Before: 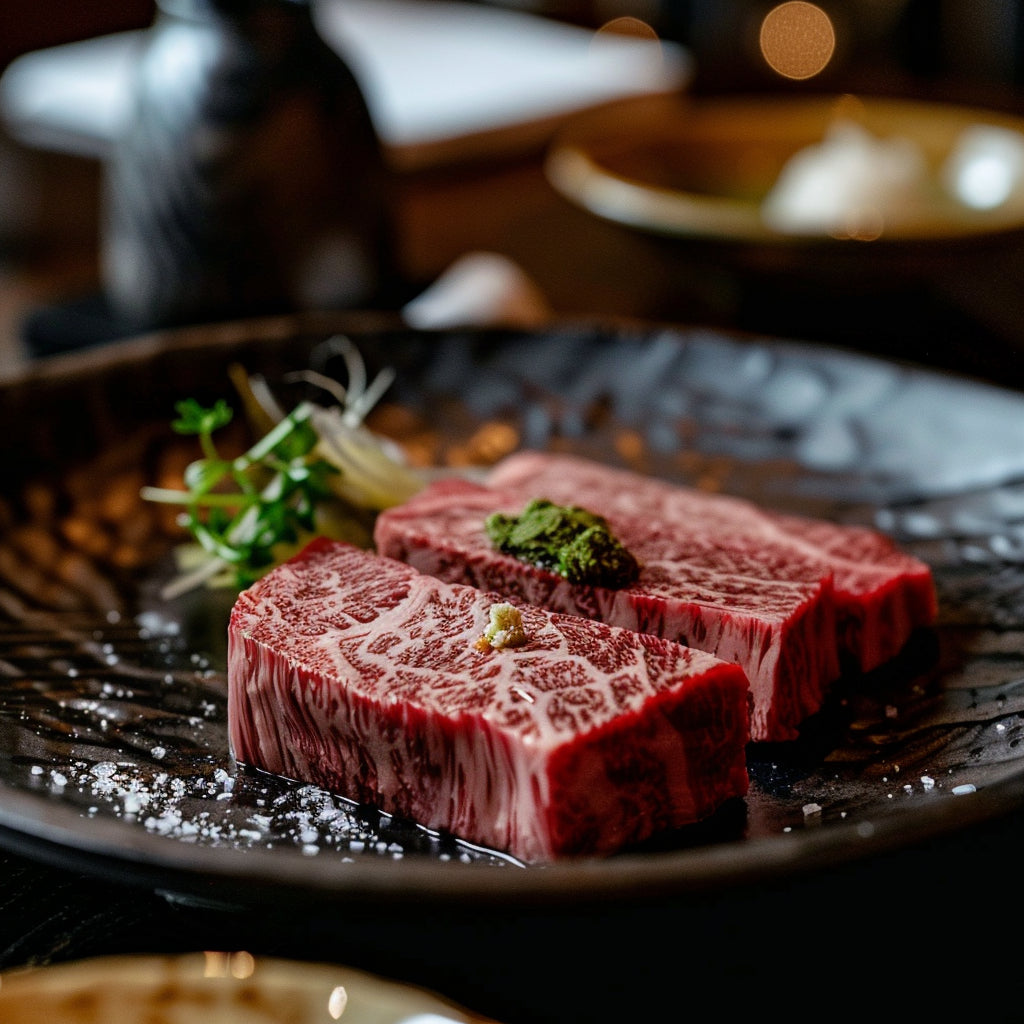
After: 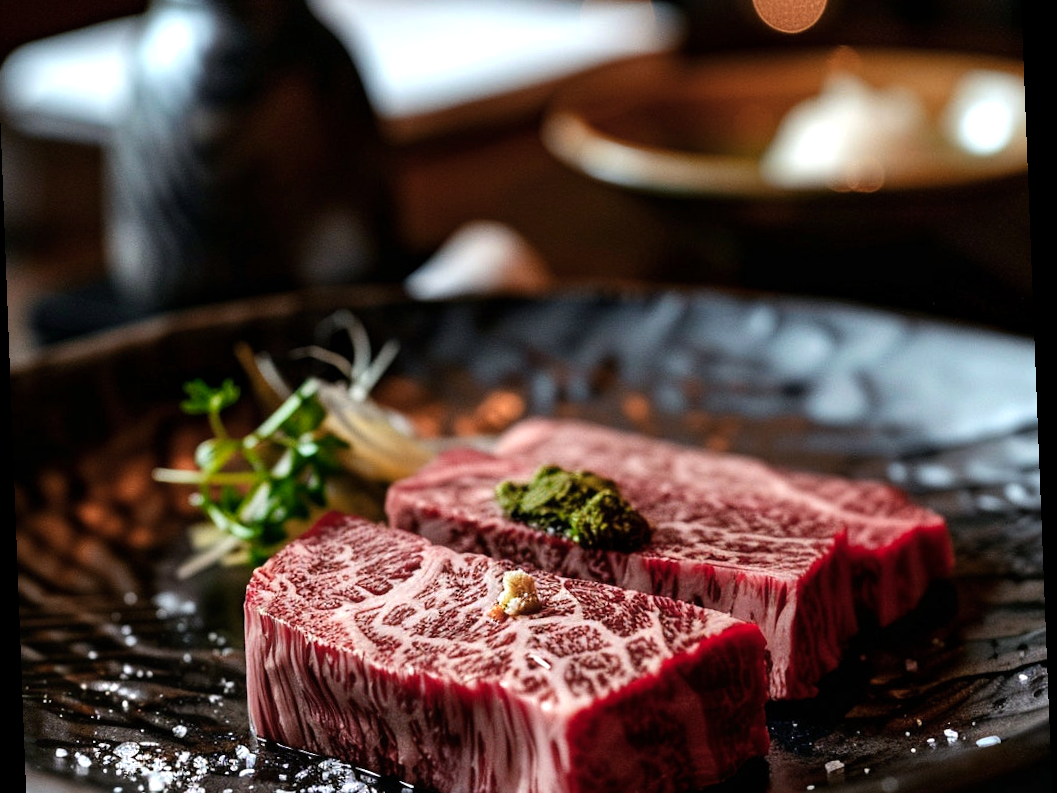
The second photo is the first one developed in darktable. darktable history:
tone equalizer: -8 EV -0.417 EV, -7 EV -0.389 EV, -6 EV -0.333 EV, -5 EV -0.222 EV, -3 EV 0.222 EV, -2 EV 0.333 EV, -1 EV 0.389 EV, +0 EV 0.417 EV, edges refinement/feathering 500, mask exposure compensation -1.57 EV, preserve details no
exposure: exposure 0.207 EV, compensate highlight preservation false
crop: left 0.387%, top 5.469%, bottom 19.809%
rotate and perspective: rotation -2.22°, lens shift (horizontal) -0.022, automatic cropping off
color zones: curves: ch1 [(0, 0.469) (0.072, 0.457) (0.243, 0.494) (0.429, 0.5) (0.571, 0.5) (0.714, 0.5) (0.857, 0.5) (1, 0.469)]; ch2 [(0, 0.499) (0.143, 0.467) (0.242, 0.436) (0.429, 0.493) (0.571, 0.5) (0.714, 0.5) (0.857, 0.5) (1, 0.499)]
